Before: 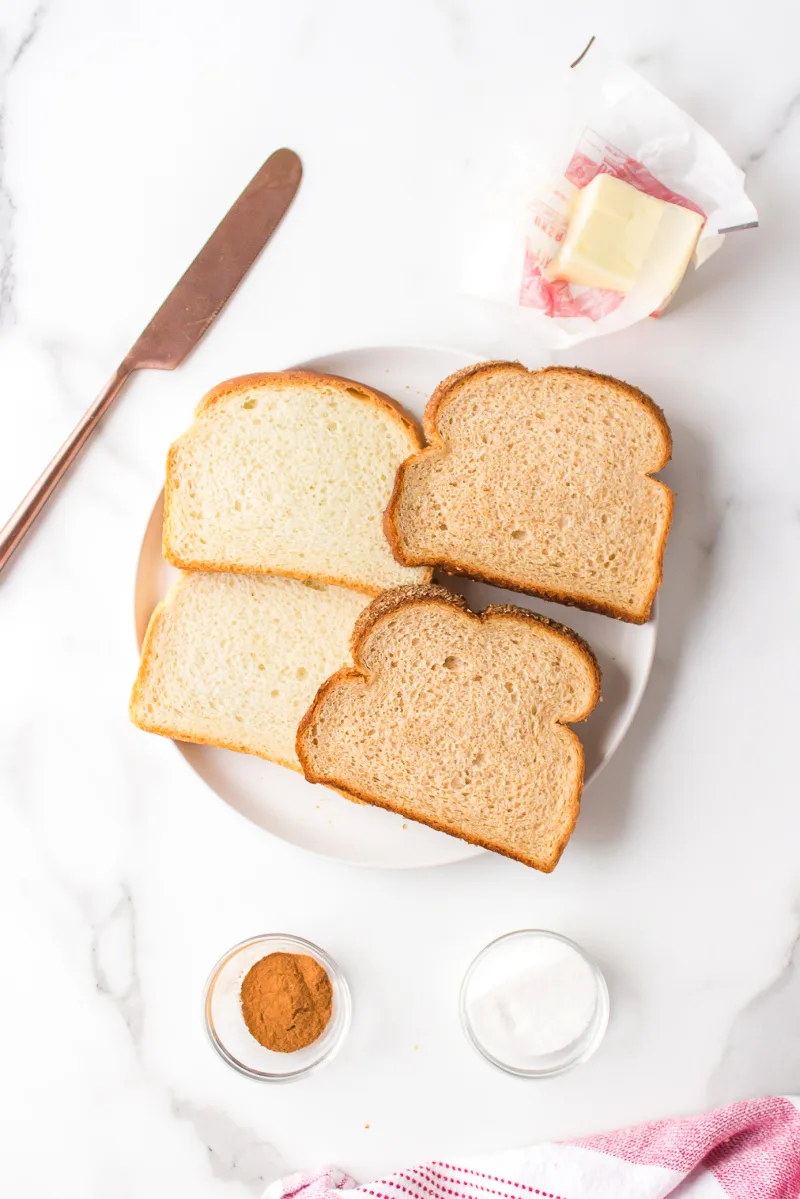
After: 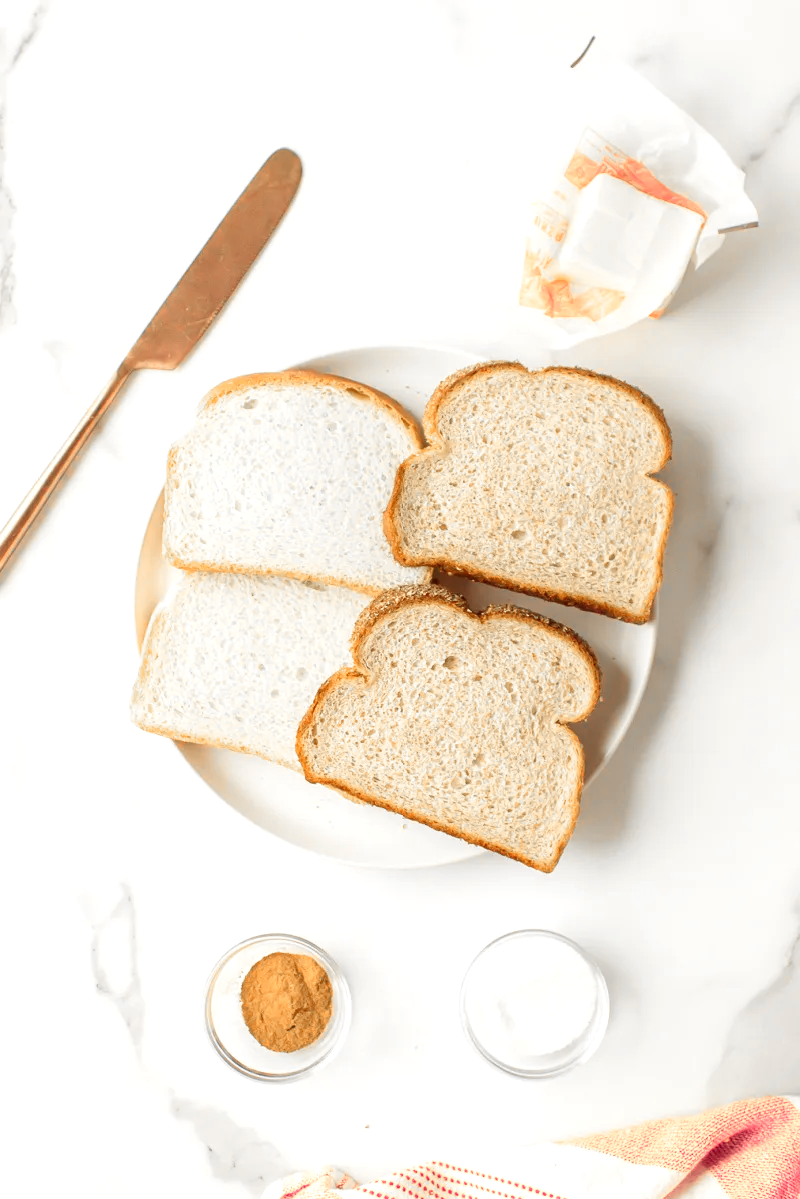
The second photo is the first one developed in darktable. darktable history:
color zones: curves: ch0 [(0, 0.65) (0.096, 0.644) (0.221, 0.539) (0.429, 0.5) (0.571, 0.5) (0.714, 0.5) (0.857, 0.5) (1, 0.65)]; ch1 [(0, 0.5) (0.143, 0.5) (0.257, -0.002) (0.429, 0.04) (0.571, -0.001) (0.714, -0.015) (0.857, 0.024) (1, 0.5)]
color correction: highlights a* -0.482, highlights b* 40, shadows a* 9.8, shadows b* -0.161
